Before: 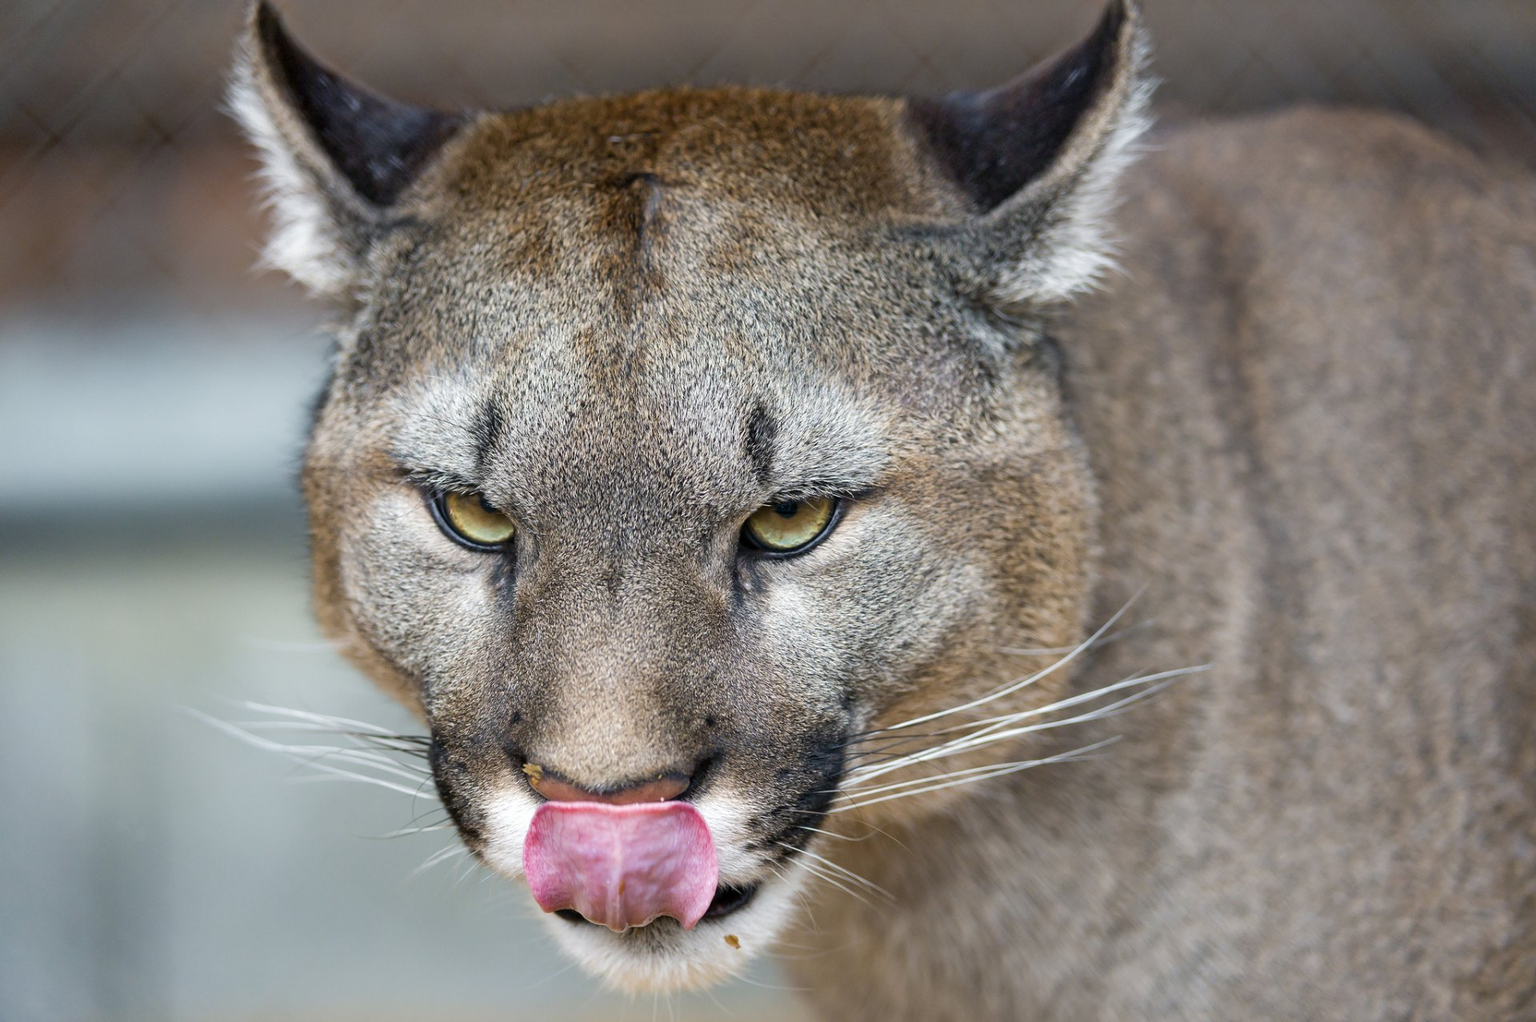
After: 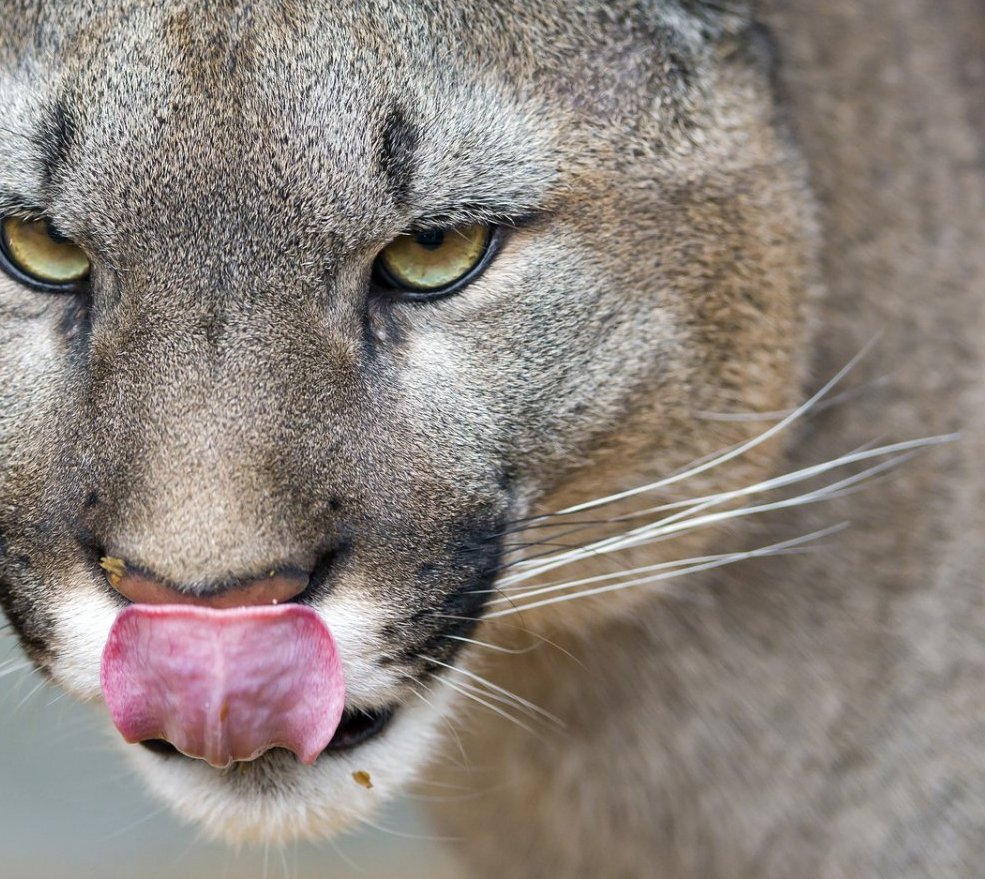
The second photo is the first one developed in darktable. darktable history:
shadows and highlights: white point adjustment 0.053, soften with gaussian
crop and rotate: left 28.839%, top 31.174%, right 19.813%
